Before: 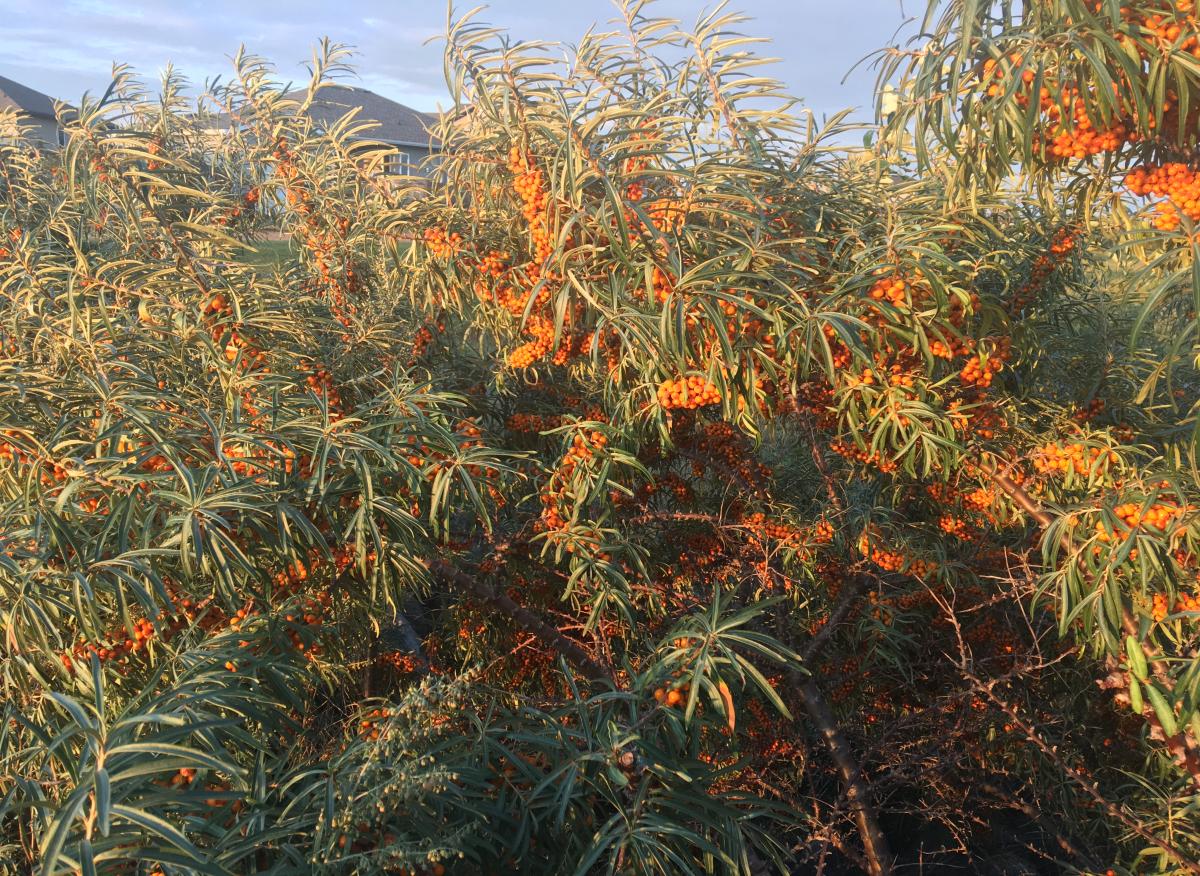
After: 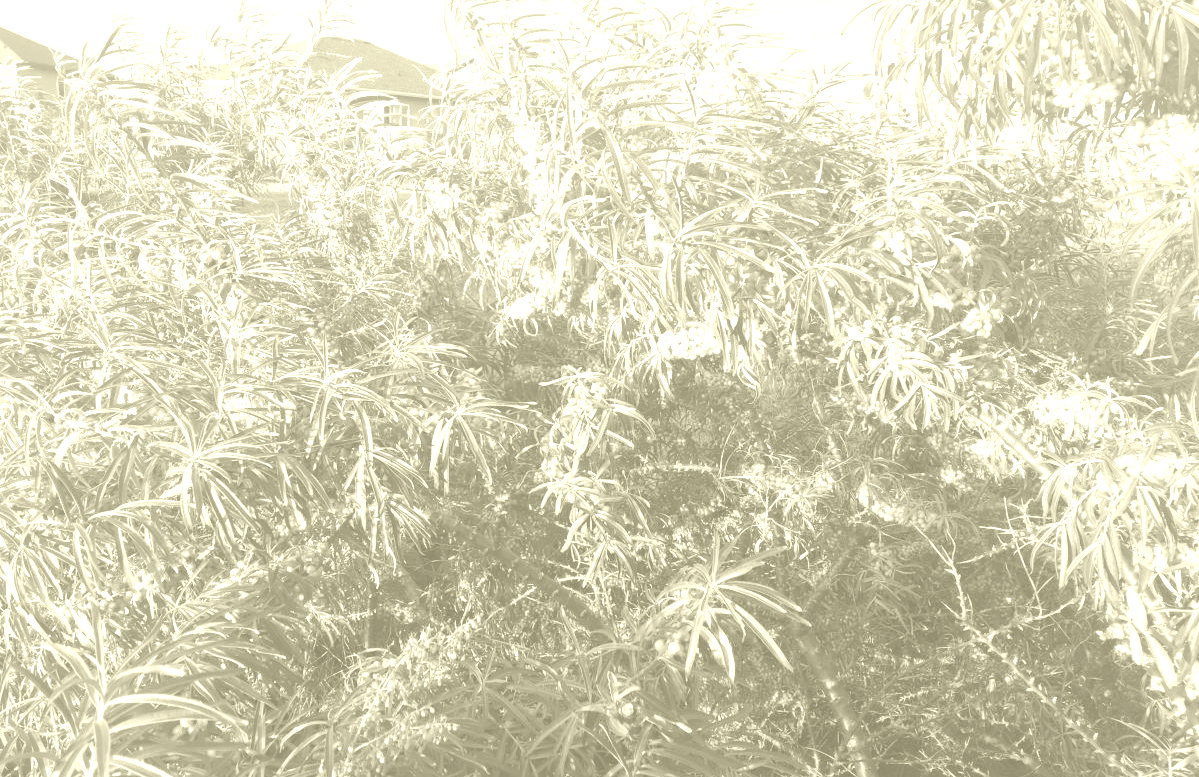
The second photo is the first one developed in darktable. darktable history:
crop and rotate: top 5.609%, bottom 5.609%
local contrast: mode bilateral grid, contrast 100, coarseness 100, detail 165%, midtone range 0.2
white balance: red 1.467, blue 0.684
color correction: highlights a* -15.58, highlights b* 40, shadows a* -40, shadows b* -26.18
exposure: exposure 0.77 EV, compensate highlight preservation false
colorize: hue 43.2°, saturation 40%, version 1
